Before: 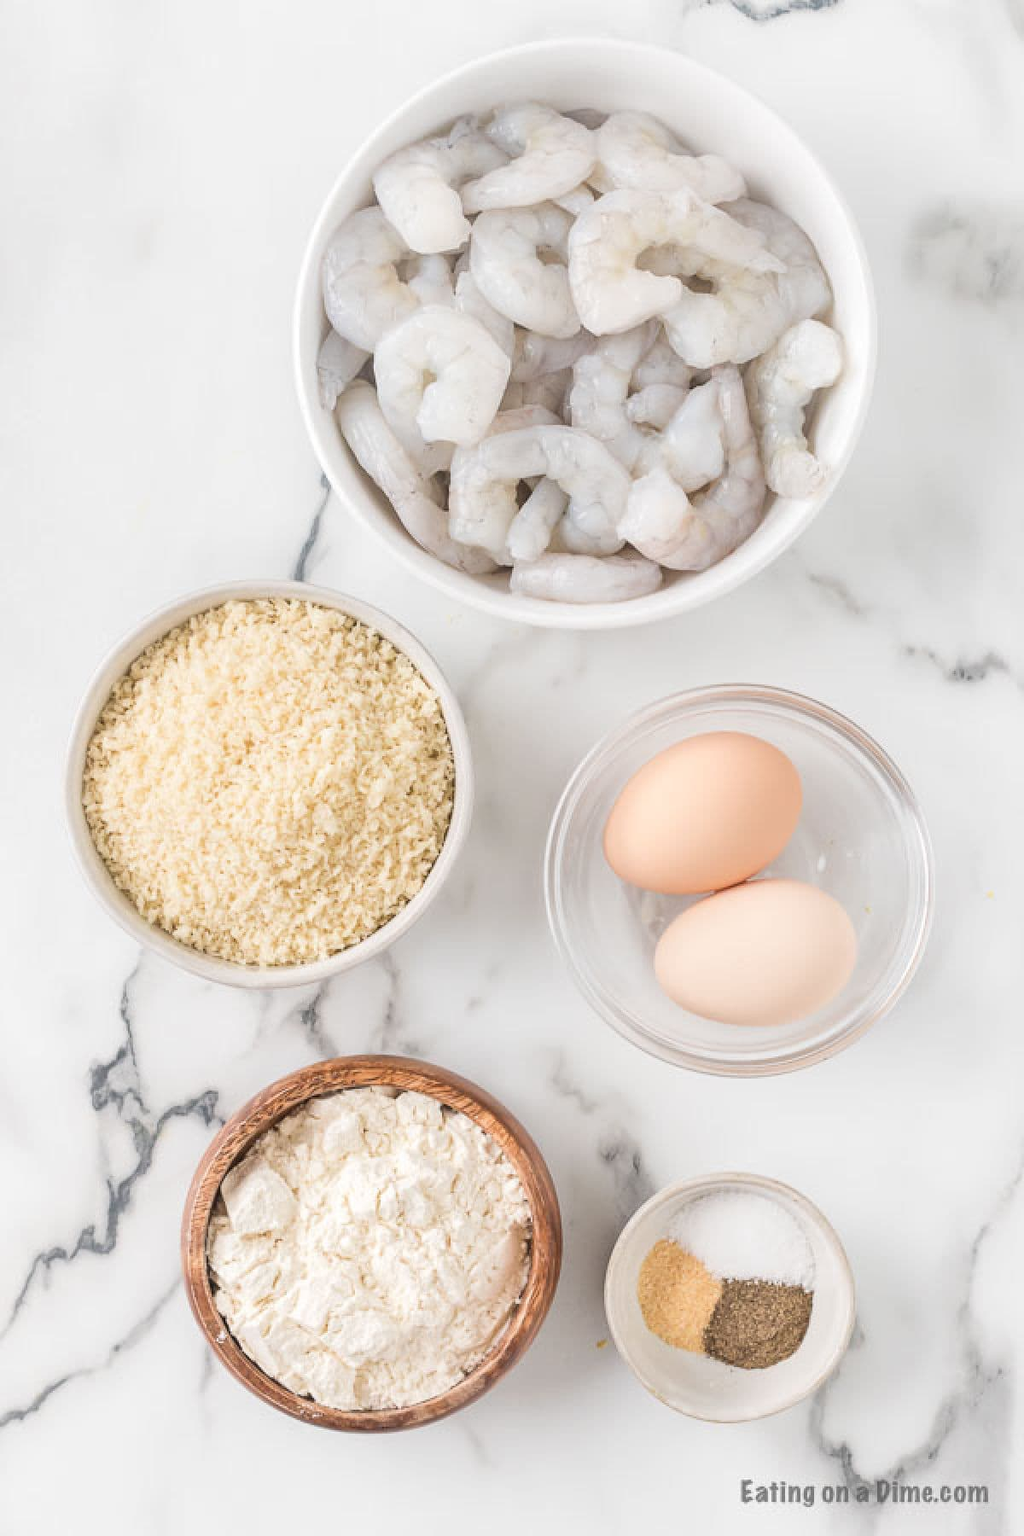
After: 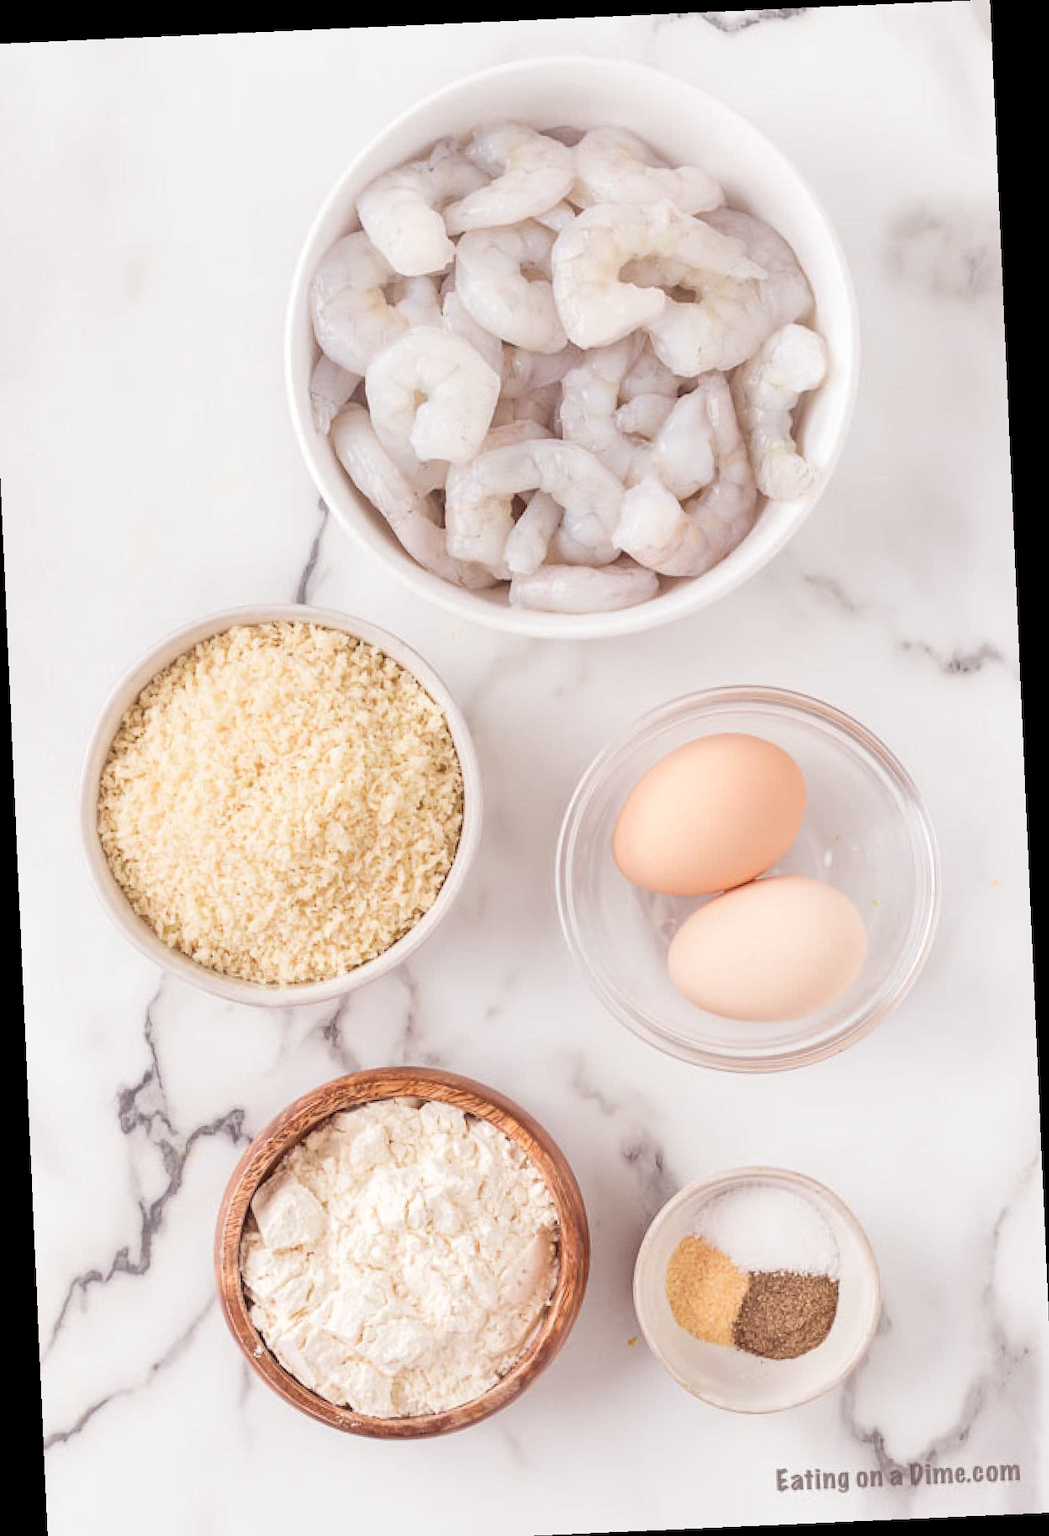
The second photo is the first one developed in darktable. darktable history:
rgb levels: mode RGB, independent channels, levels [[0, 0.474, 1], [0, 0.5, 1], [0, 0.5, 1]]
rotate and perspective: rotation -2.56°, automatic cropping off
crop and rotate: left 1.774%, right 0.633%, bottom 1.28%
